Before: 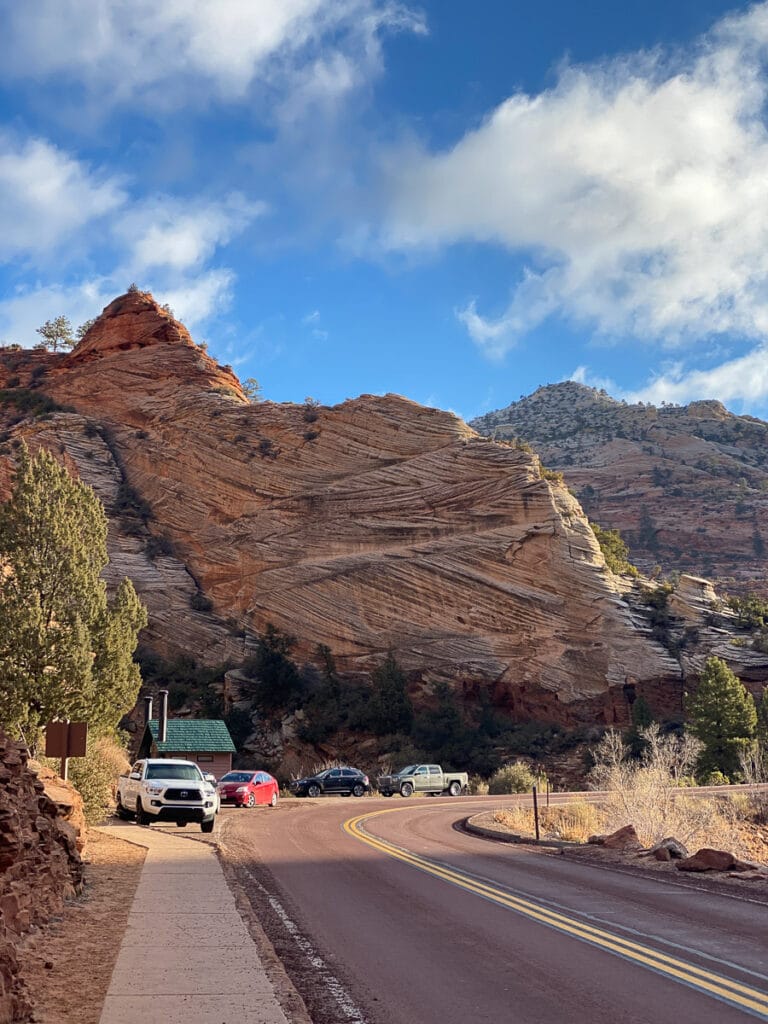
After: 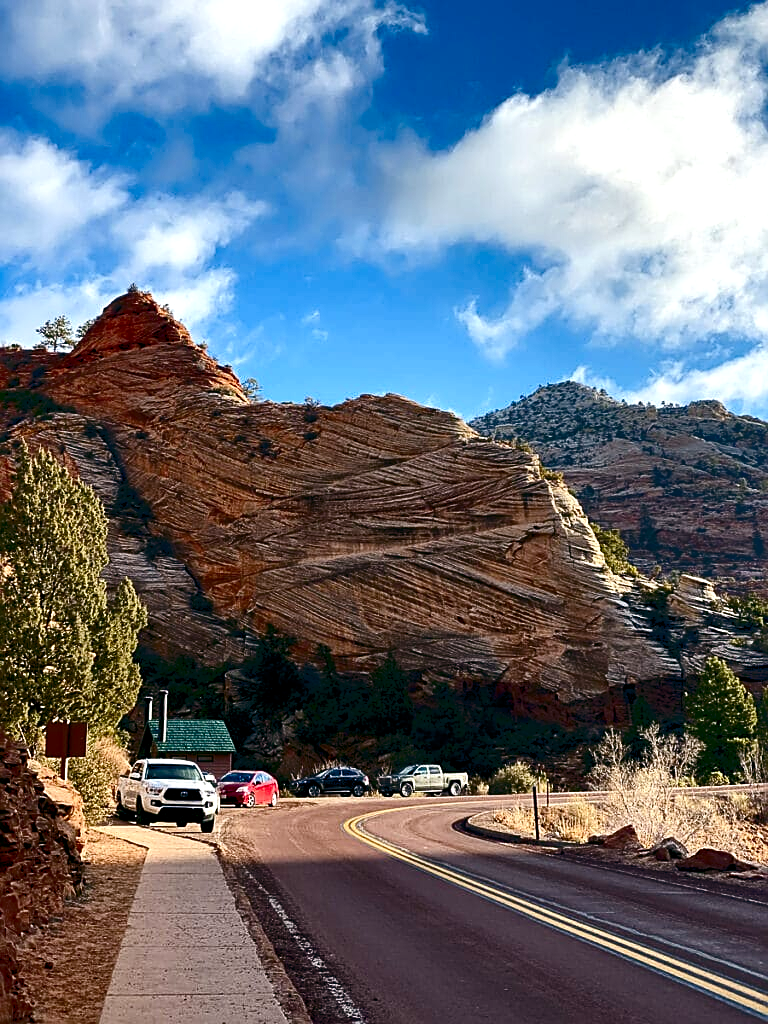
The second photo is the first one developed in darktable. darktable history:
sharpen: on, module defaults
color balance rgb: global offset › luminance -0.325%, global offset › chroma 0.111%, global offset › hue 166.29°, perceptual saturation grading › global saturation 20%, perceptual saturation grading › highlights -49.412%, perceptual saturation grading › shadows 24.948%, perceptual brilliance grading › global brilliance 11.808%
contrast brightness saturation: contrast 0.186, brightness -0.241, saturation 0.116
shadows and highlights: shadows 61.93, white point adjustment 0.486, highlights -34.62, compress 83.97%
